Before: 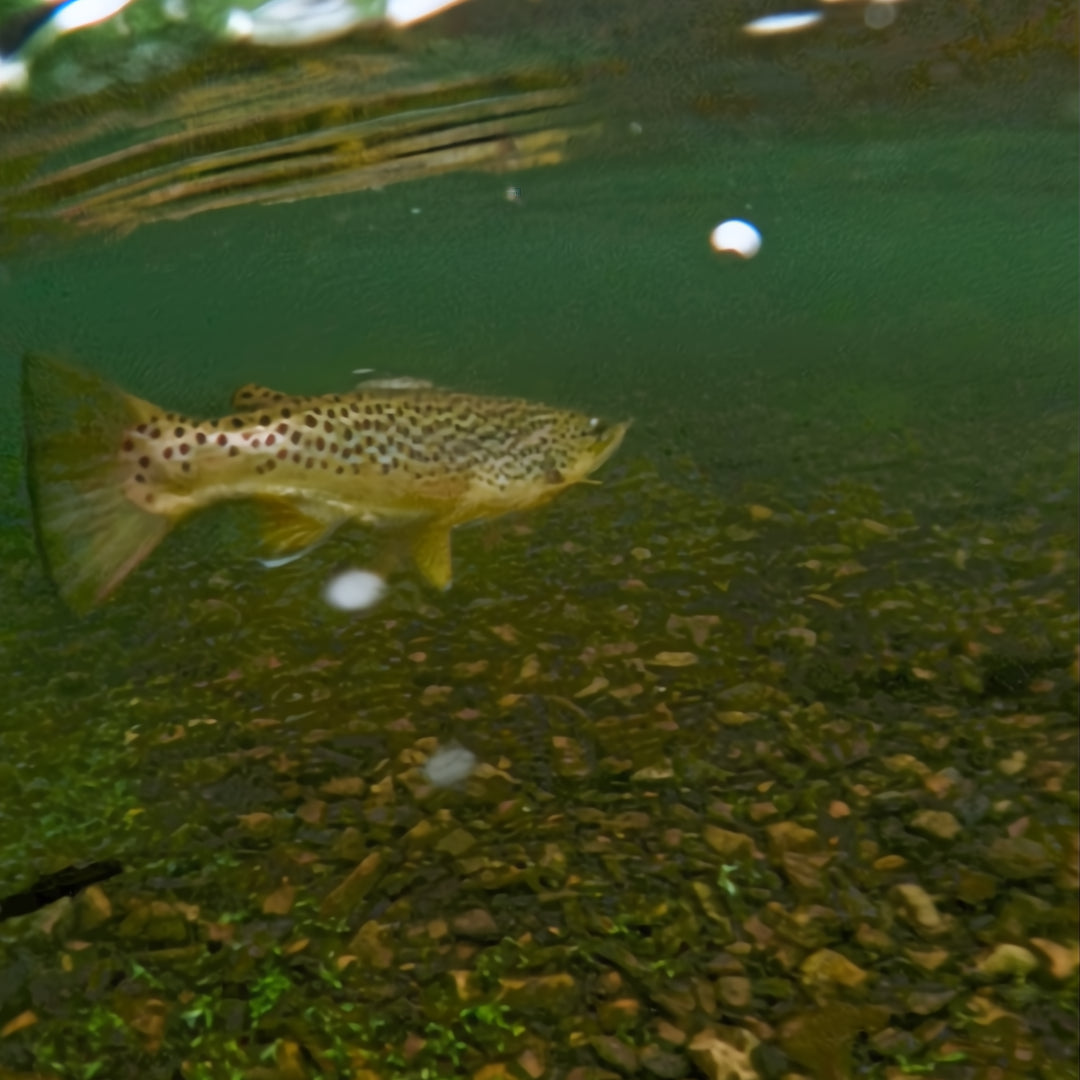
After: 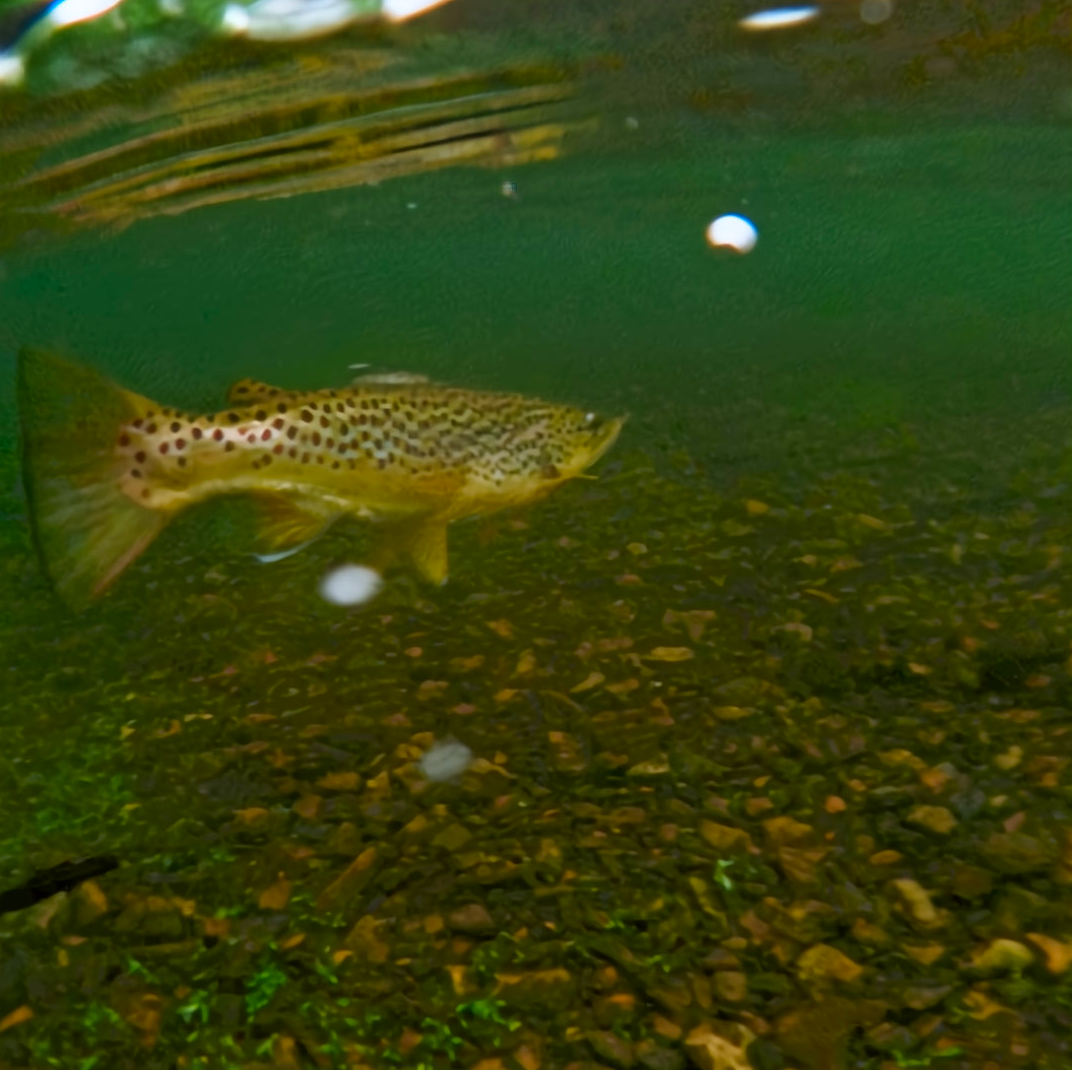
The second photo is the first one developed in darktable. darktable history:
contrast brightness saturation: brightness -0.02, saturation 0.35
crop: left 0.434%, top 0.485%, right 0.244%, bottom 0.386%
